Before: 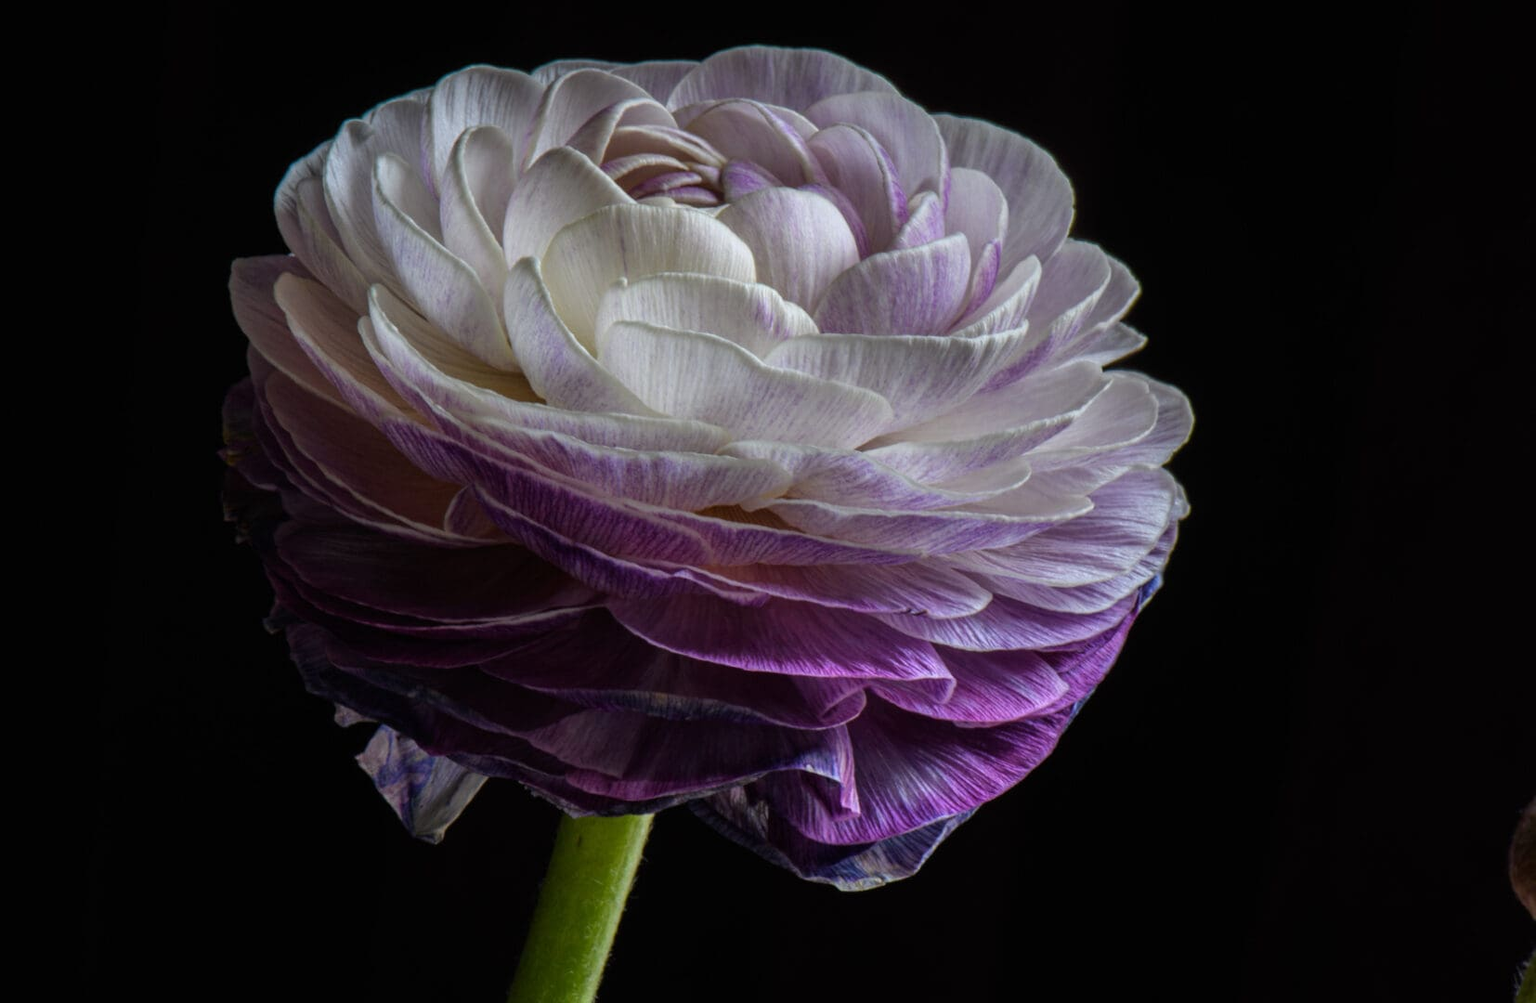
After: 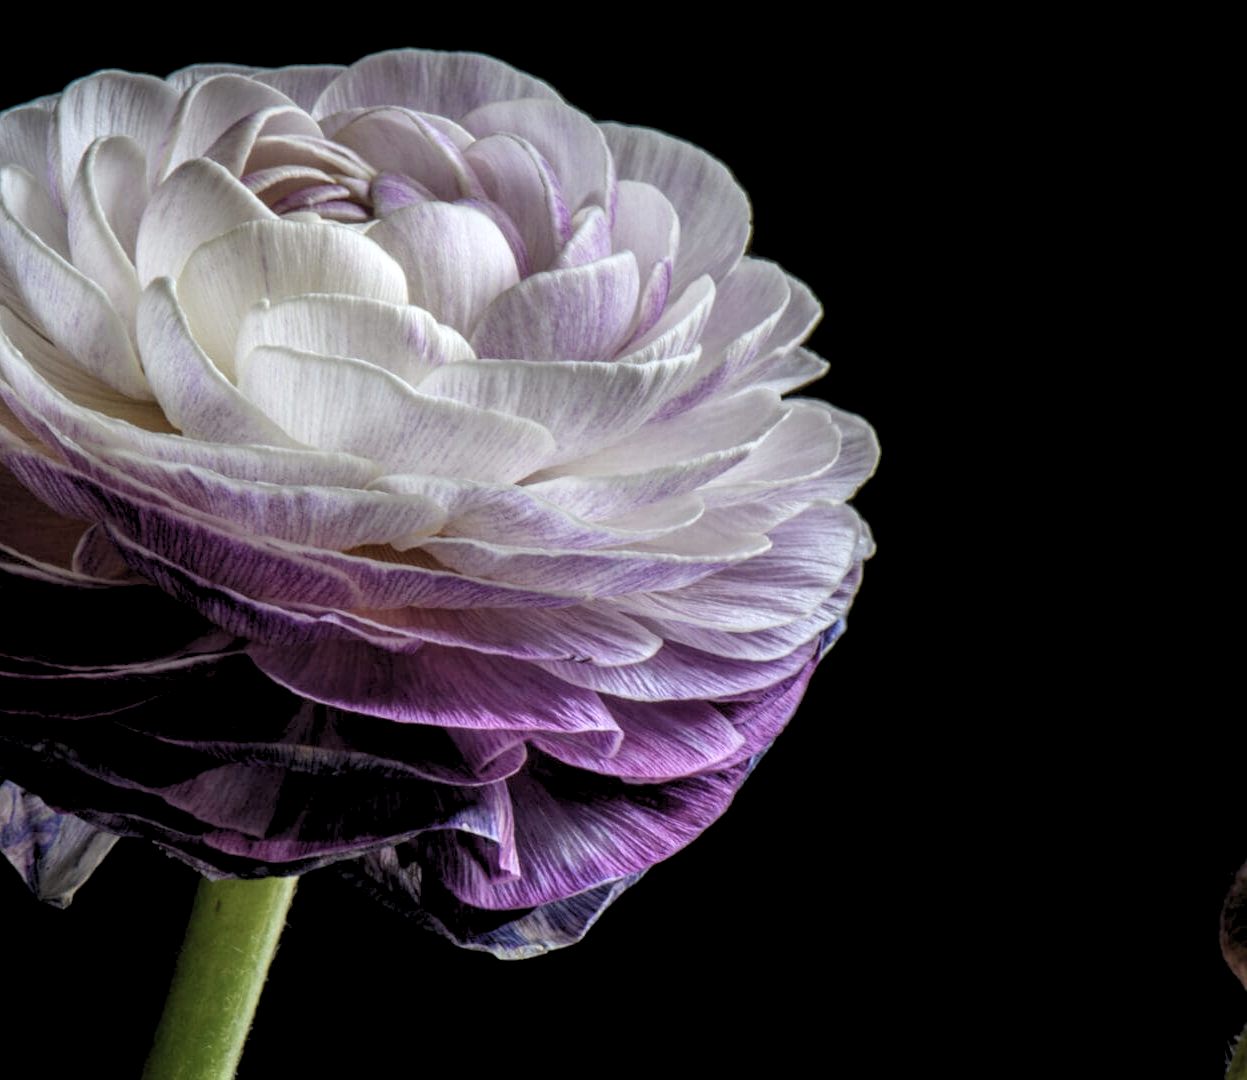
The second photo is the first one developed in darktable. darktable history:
contrast brightness saturation: contrast 0.103, saturation -0.358
crop and rotate: left 24.601%
levels: levels [0.044, 0.416, 0.908]
